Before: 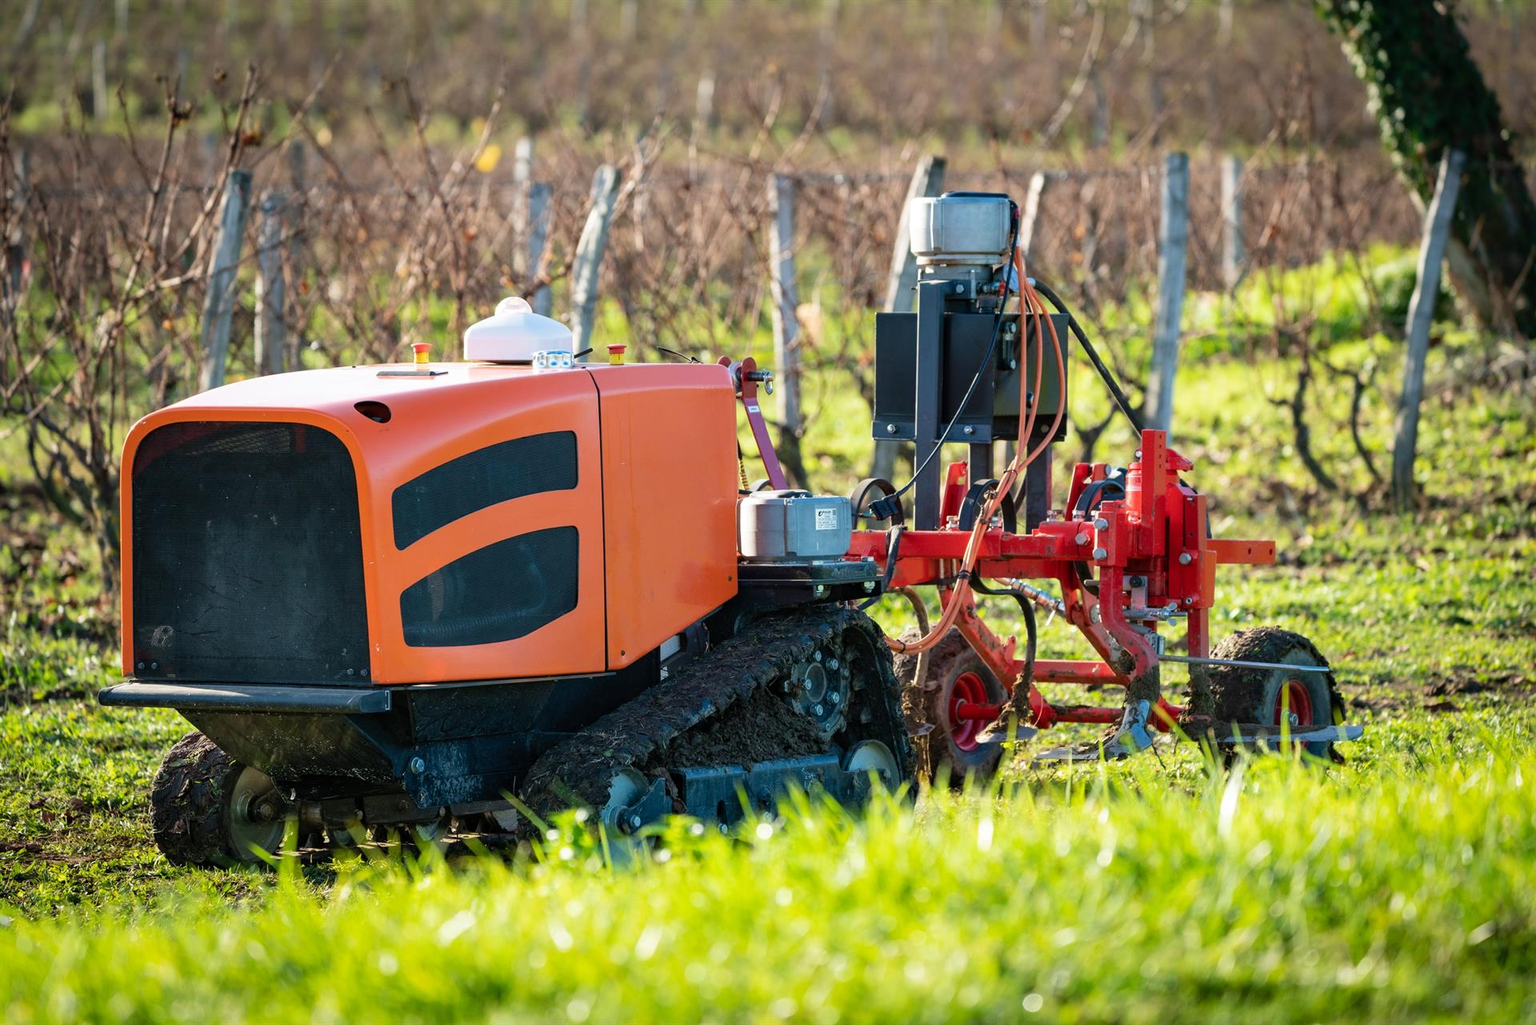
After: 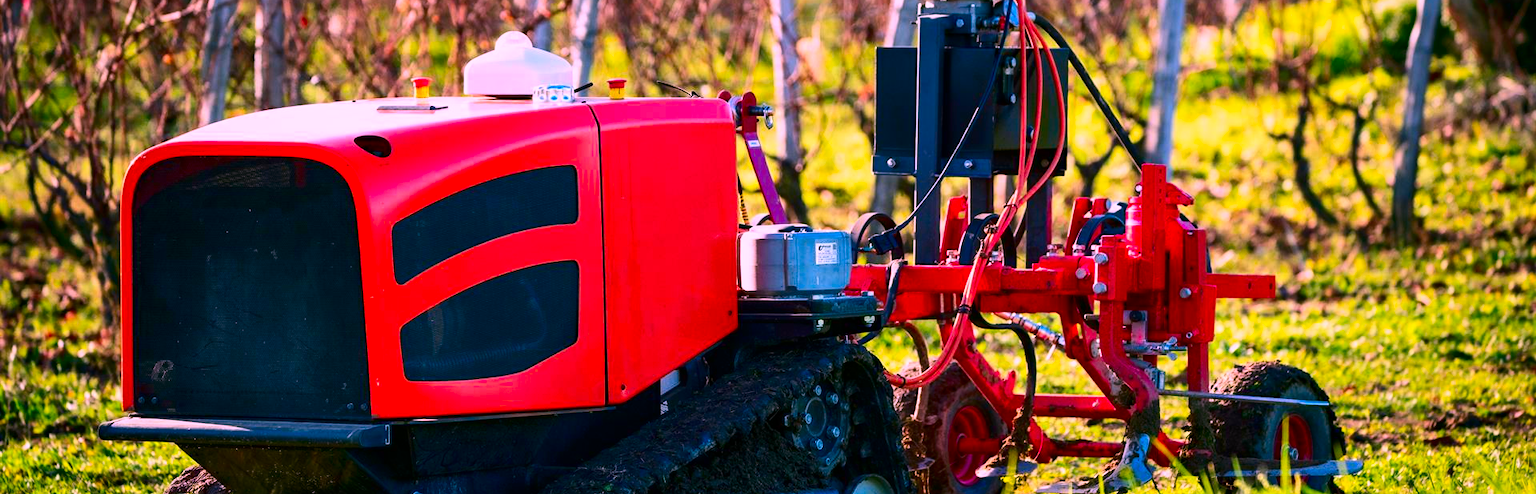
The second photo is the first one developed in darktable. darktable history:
crop and rotate: top 25.96%, bottom 25.787%
contrast brightness saturation: contrast 0.2, brightness -0.109, saturation 0.1
color correction: highlights a* 19.07, highlights b* -11.76, saturation 1.65
